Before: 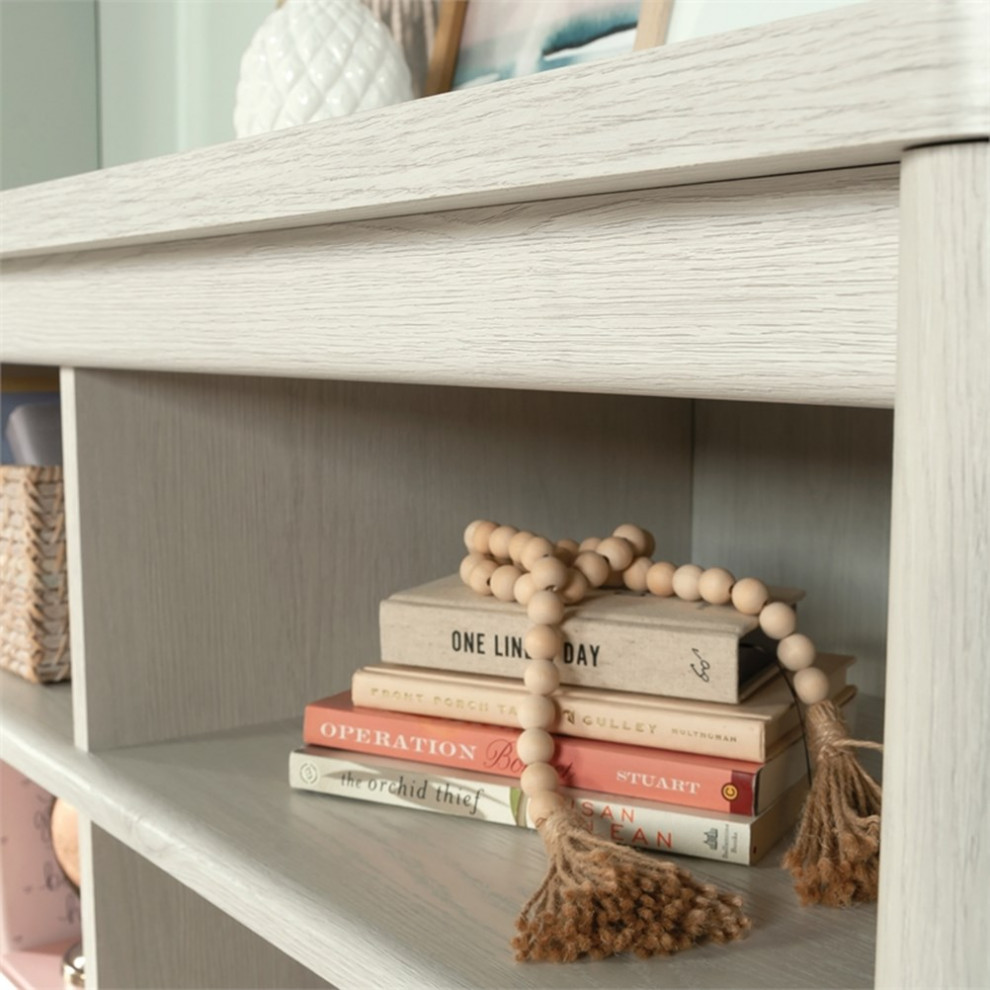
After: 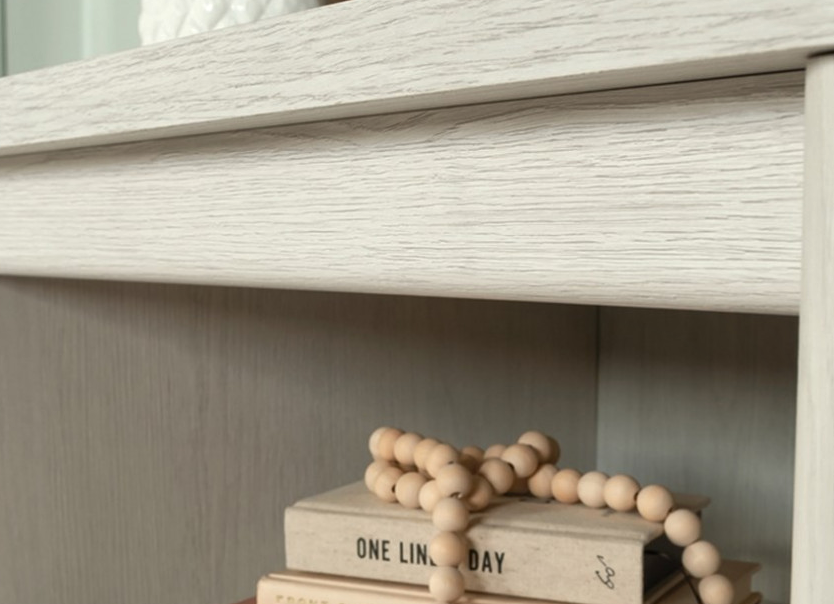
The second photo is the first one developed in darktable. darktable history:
tone equalizer: edges refinement/feathering 500, mask exposure compensation -1.57 EV, preserve details no
shadows and highlights: shadows 34.89, highlights -34.8, soften with gaussian
crop and rotate: left 9.677%, top 9.43%, right 6.05%, bottom 29.513%
